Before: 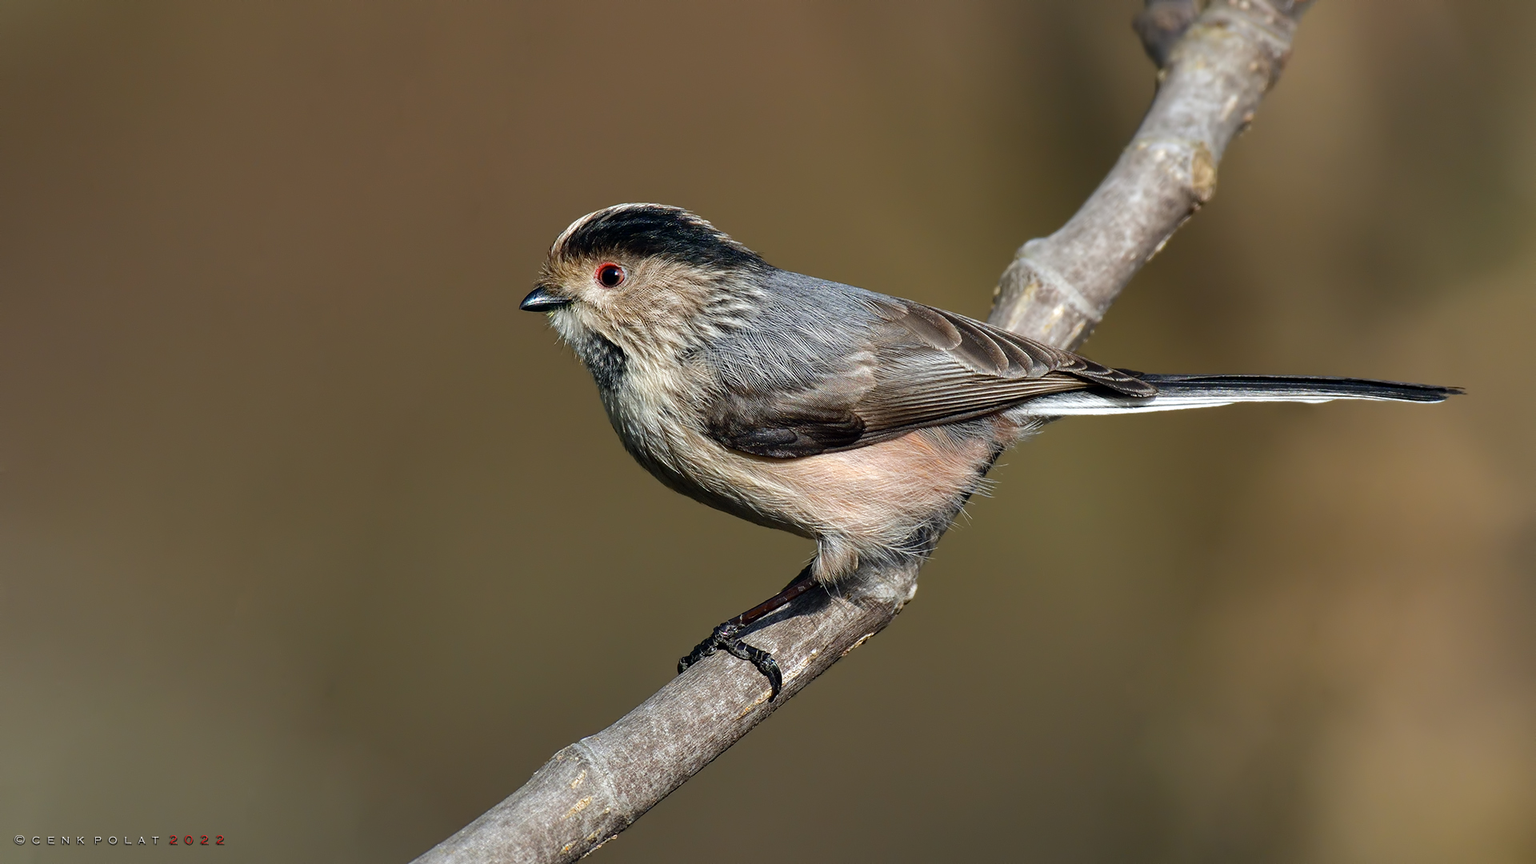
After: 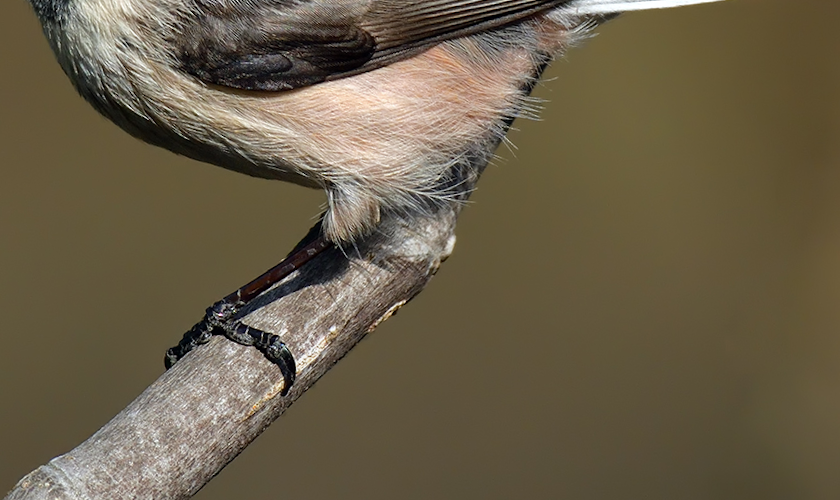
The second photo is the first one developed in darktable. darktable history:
crop: left 37.221%, top 45.169%, right 20.63%, bottom 13.777%
rotate and perspective: rotation -4.25°, automatic cropping off
